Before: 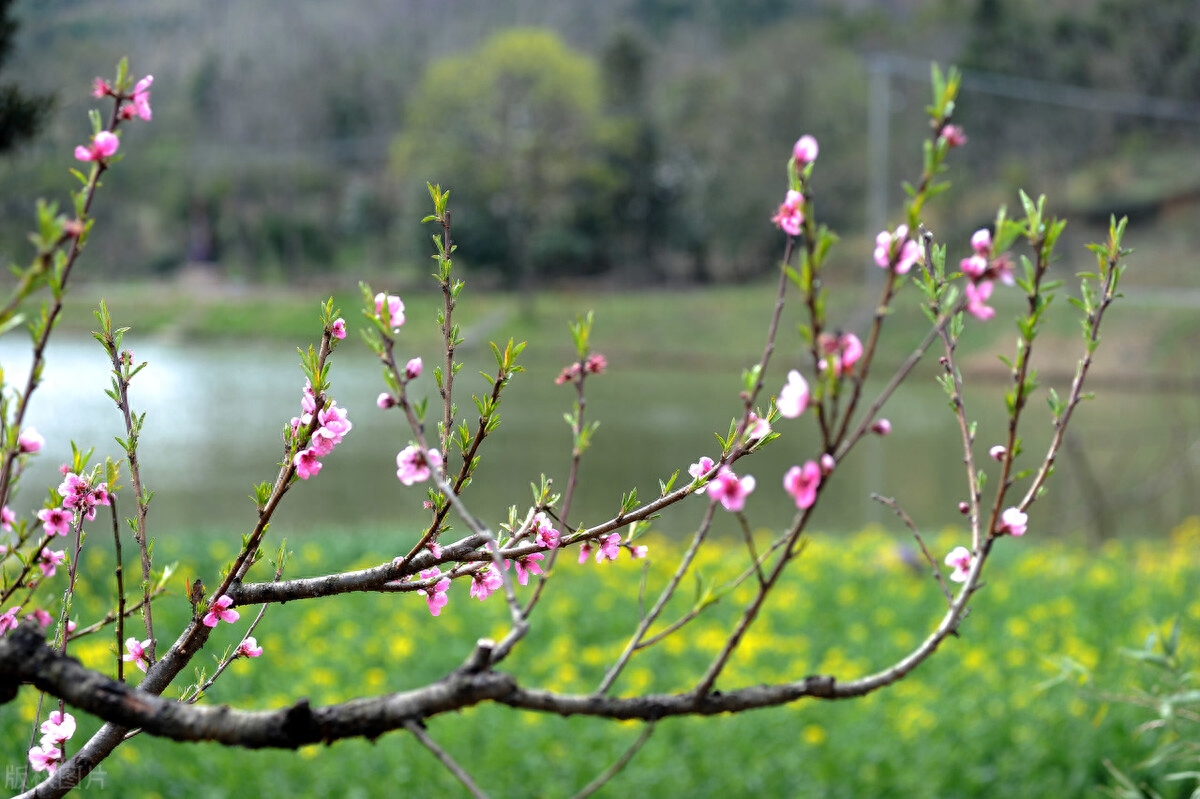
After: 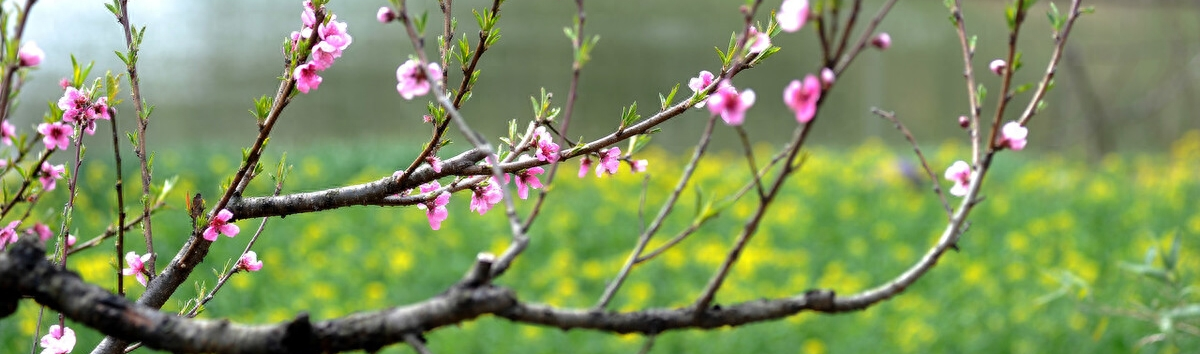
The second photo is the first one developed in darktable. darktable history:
crop and rotate: top 48.409%, bottom 7.204%
